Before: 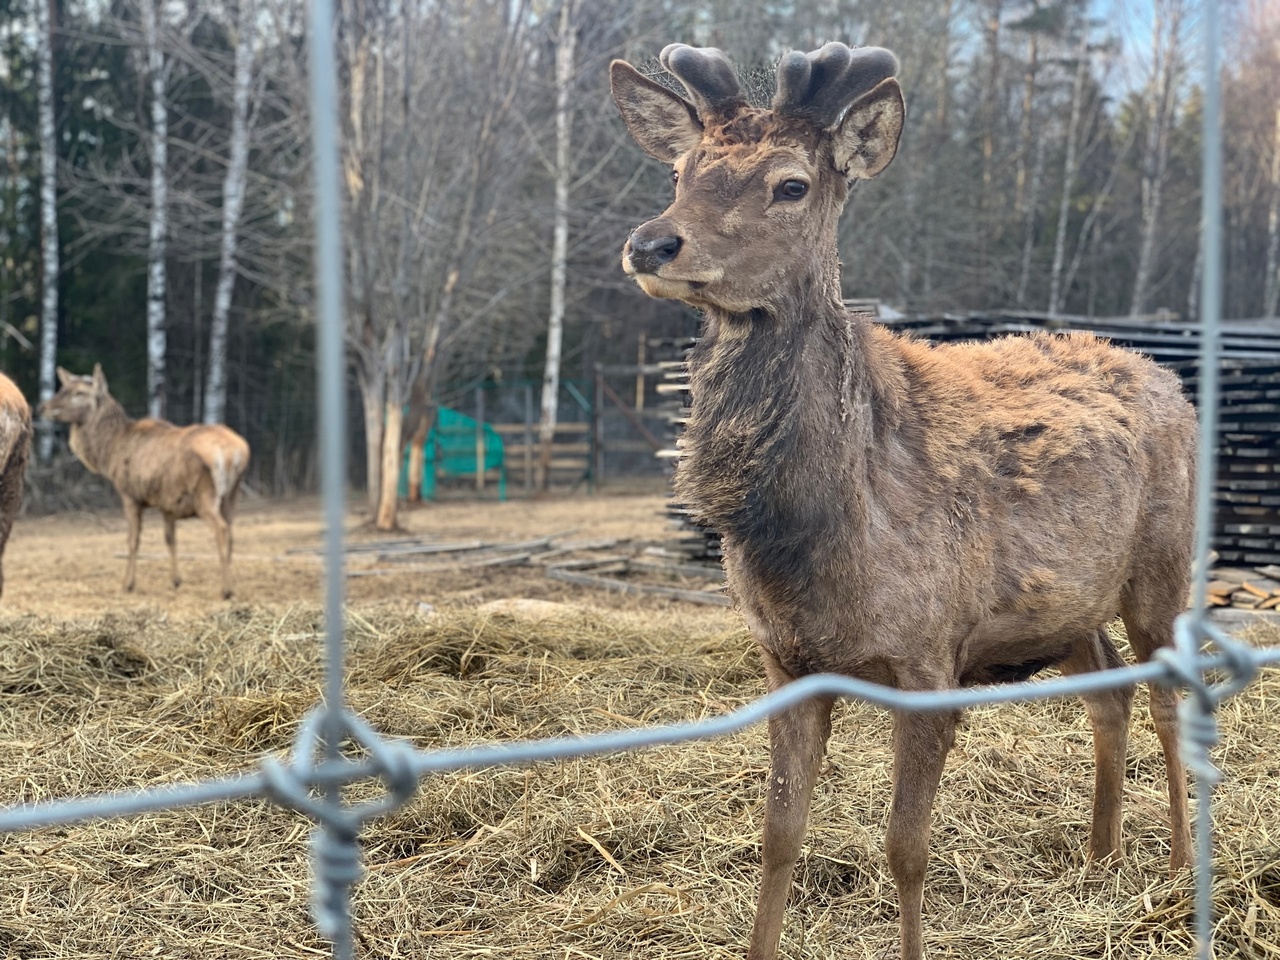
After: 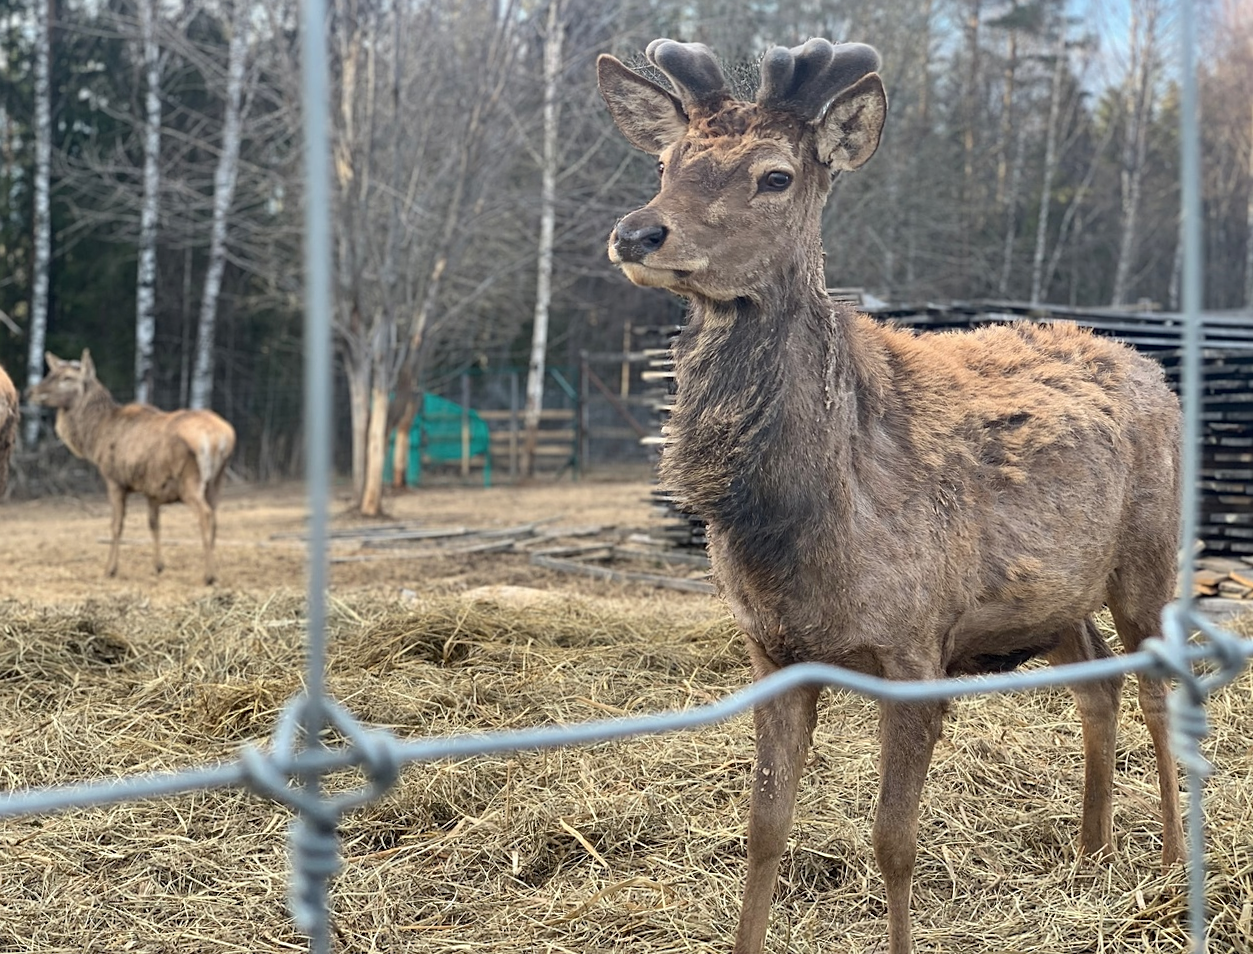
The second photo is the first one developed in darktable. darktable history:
contrast brightness saturation: saturation -0.05
rotate and perspective: rotation 0.226°, lens shift (vertical) -0.042, crop left 0.023, crop right 0.982, crop top 0.006, crop bottom 0.994
sharpen: amount 0.2
